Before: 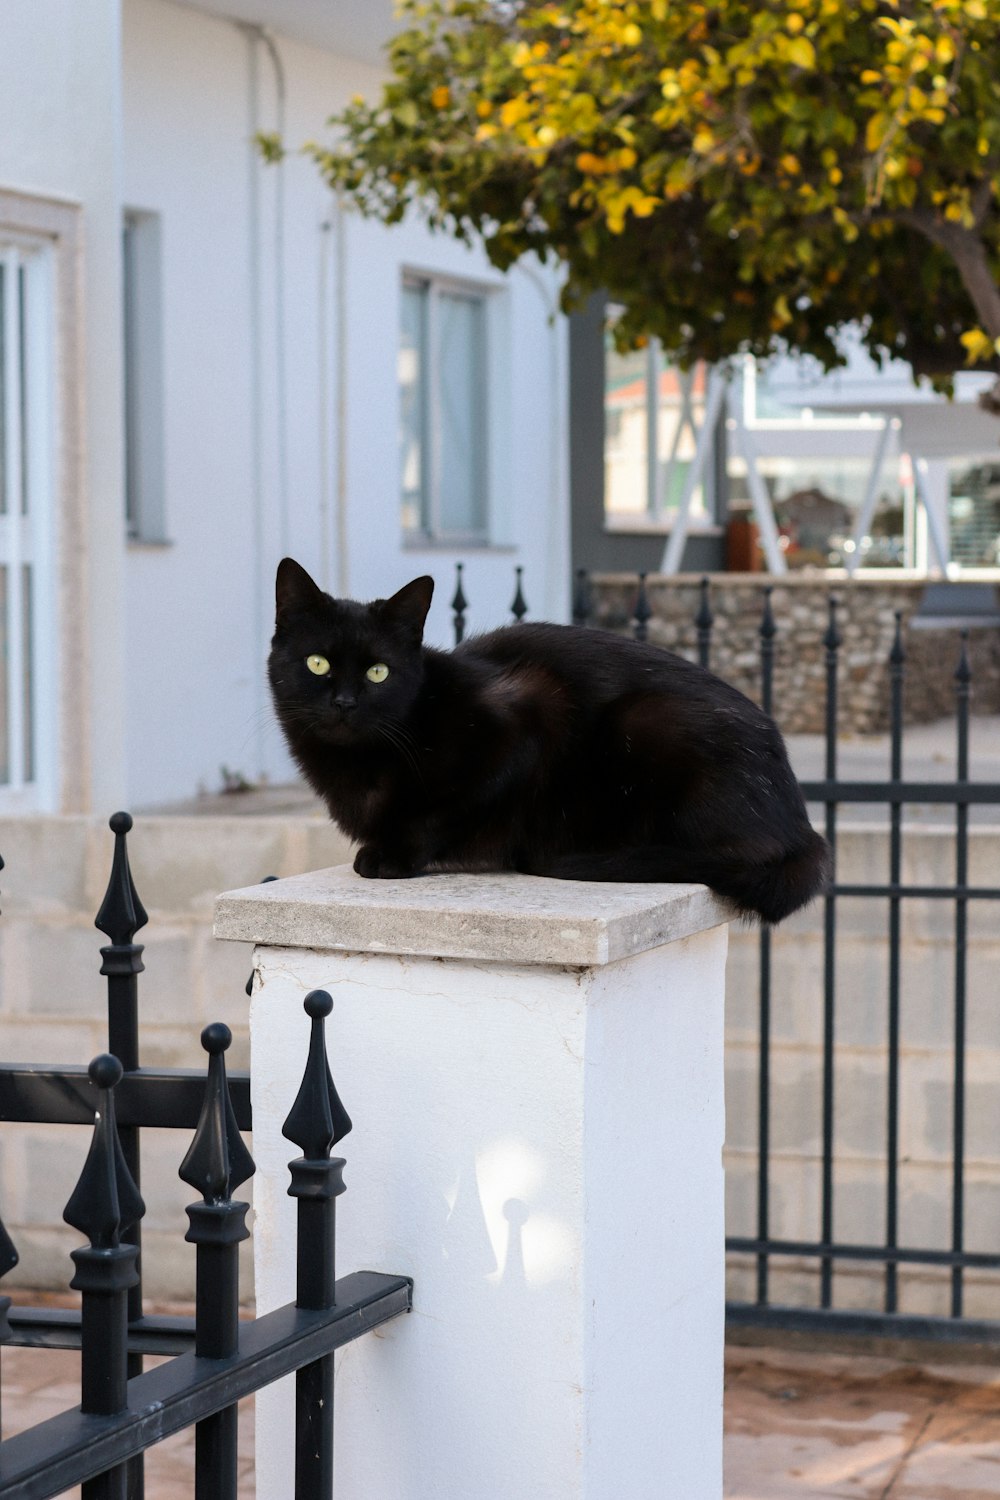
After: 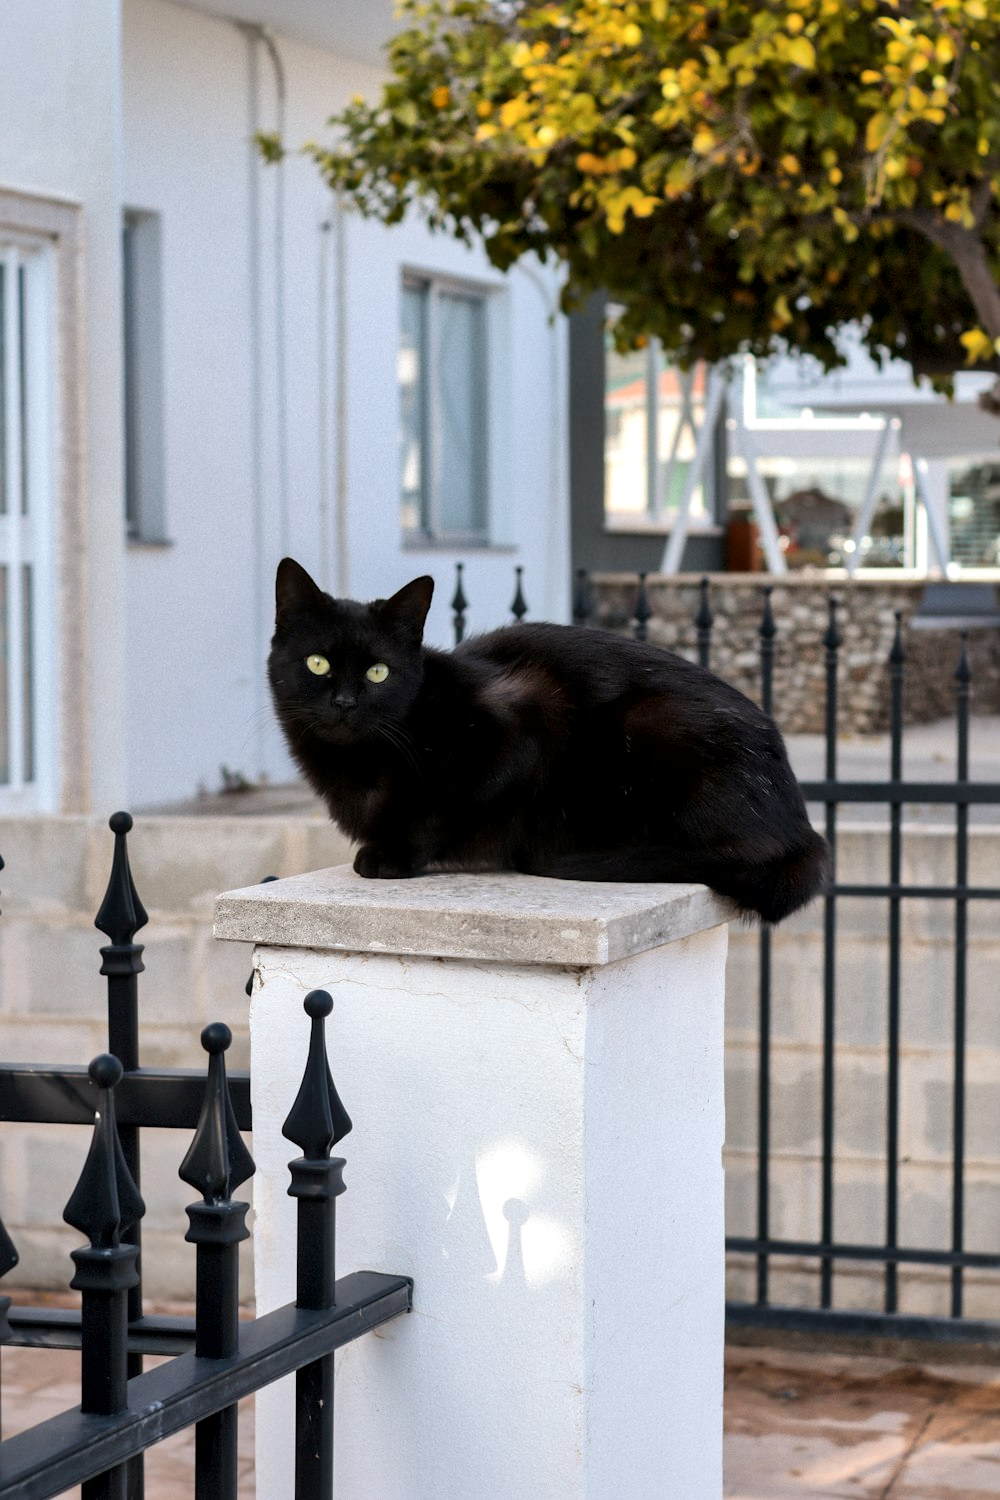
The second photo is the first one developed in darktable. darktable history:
local contrast: mode bilateral grid, contrast 25, coarseness 60, detail 151%, midtone range 0.2
